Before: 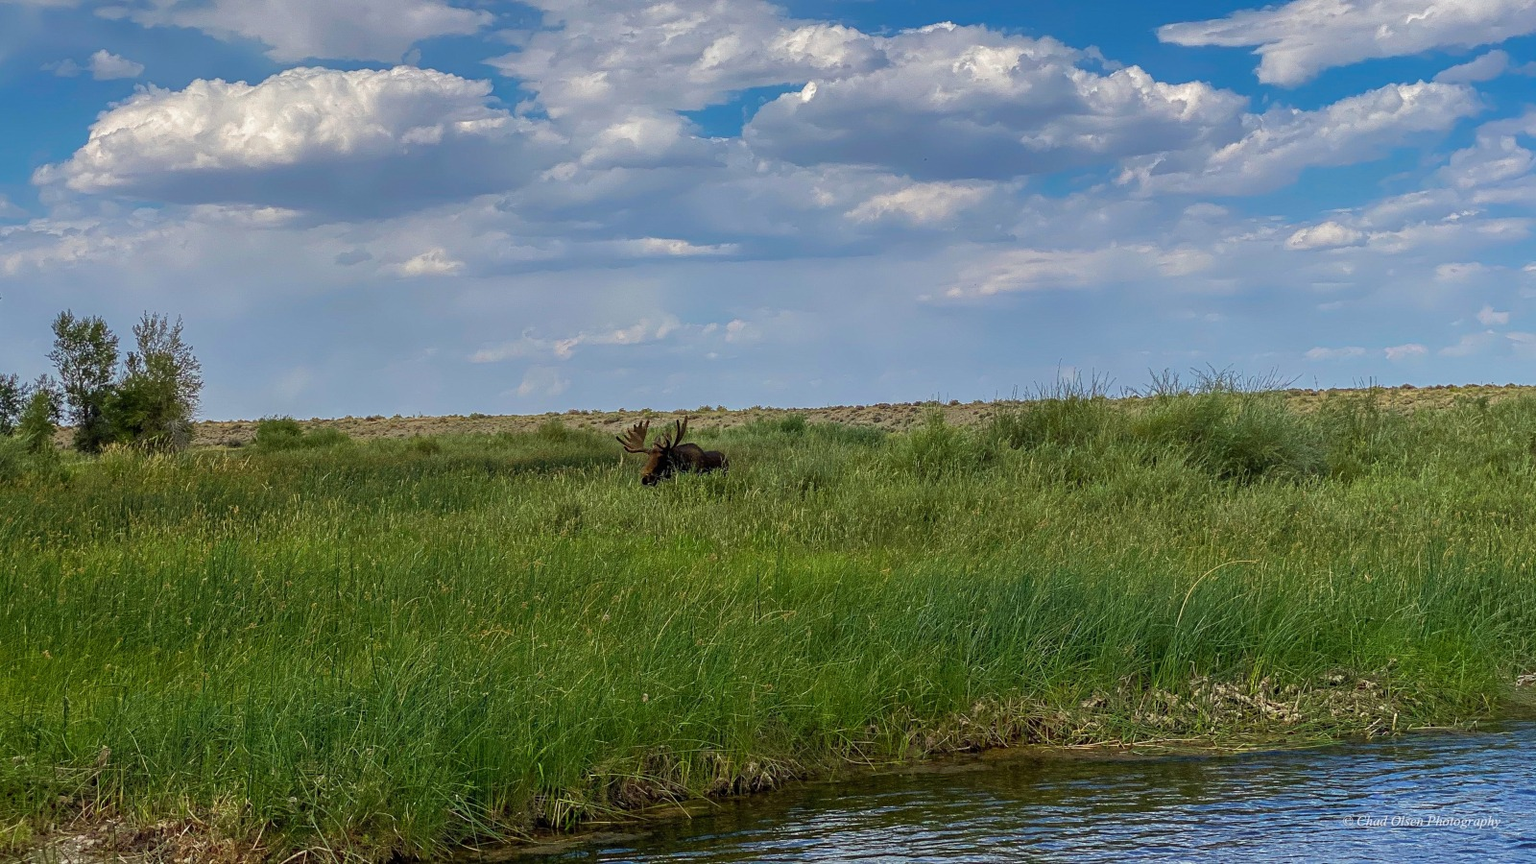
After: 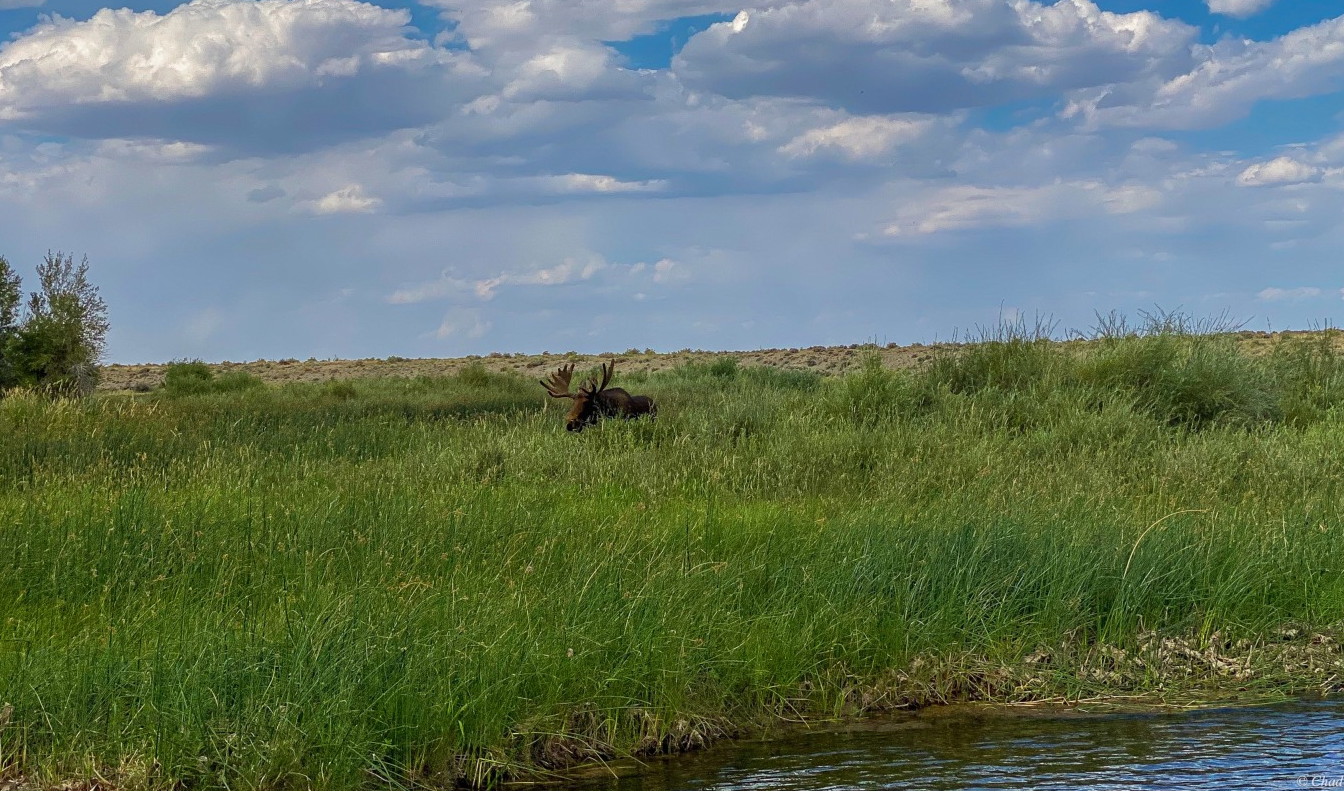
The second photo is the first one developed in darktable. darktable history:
crop: left 6.436%, top 8.233%, right 9.544%, bottom 3.792%
